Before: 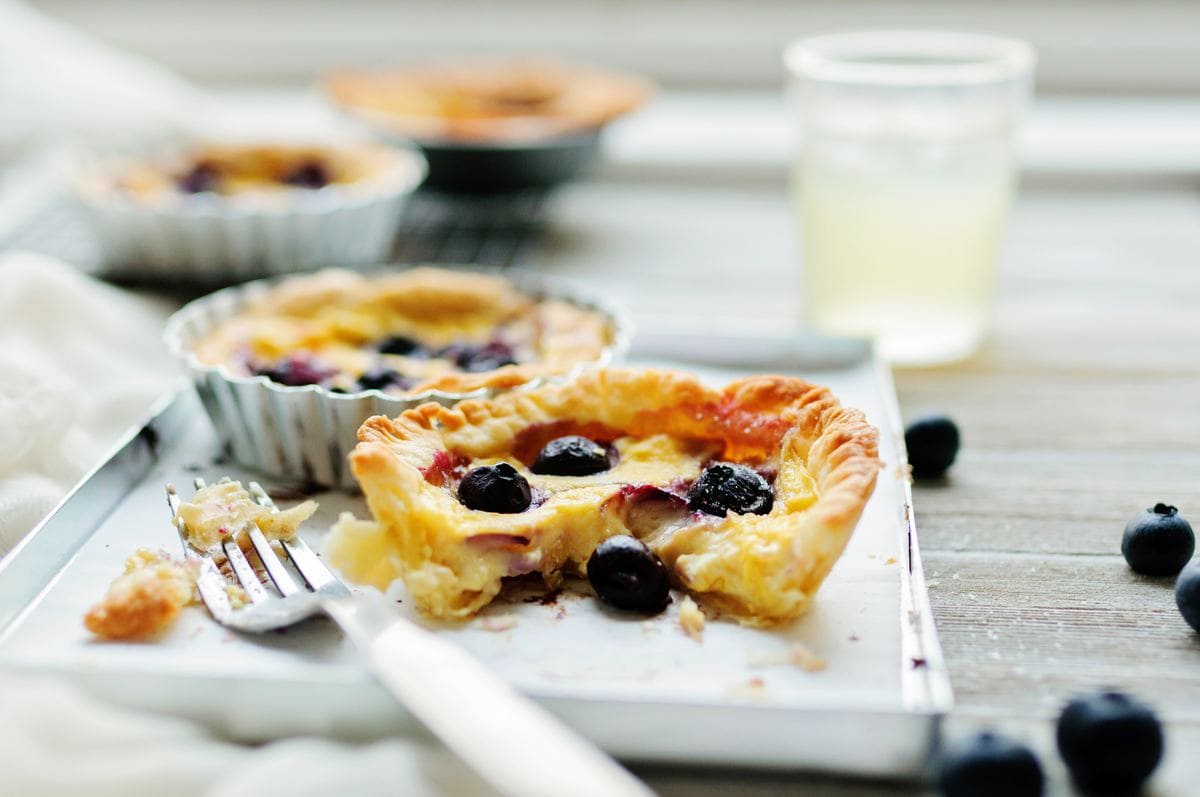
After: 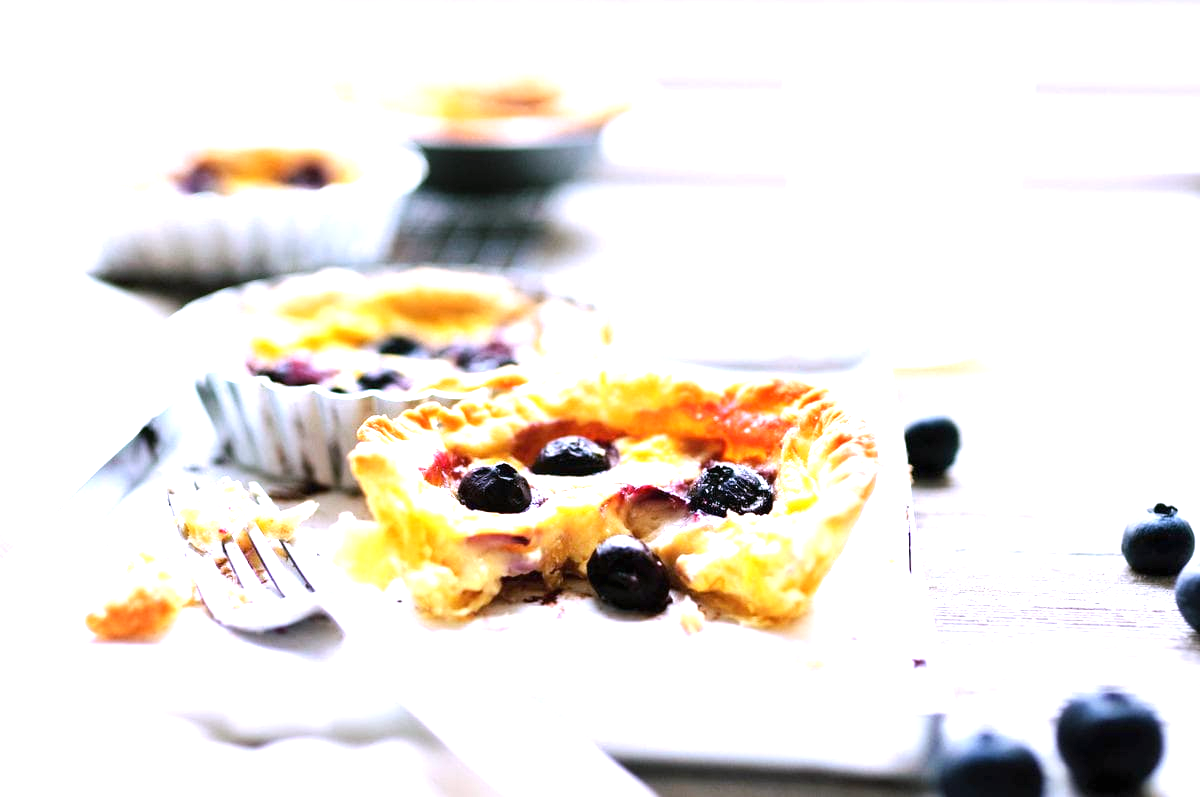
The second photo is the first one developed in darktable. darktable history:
white balance: red 1.042, blue 1.17
exposure: black level correction 0, exposure 1.1 EV, compensate exposure bias true, compensate highlight preservation false
